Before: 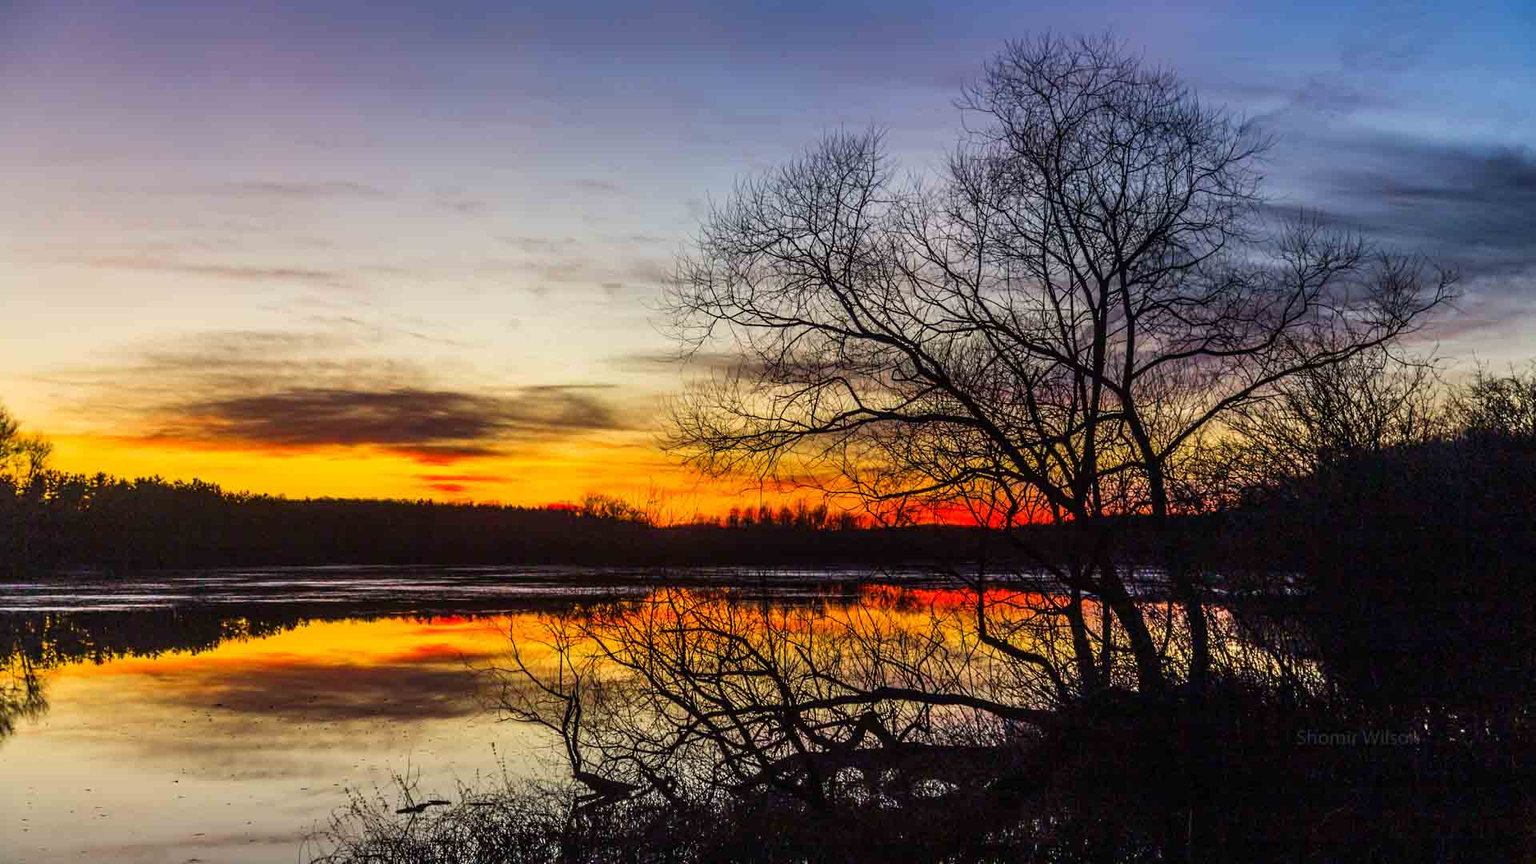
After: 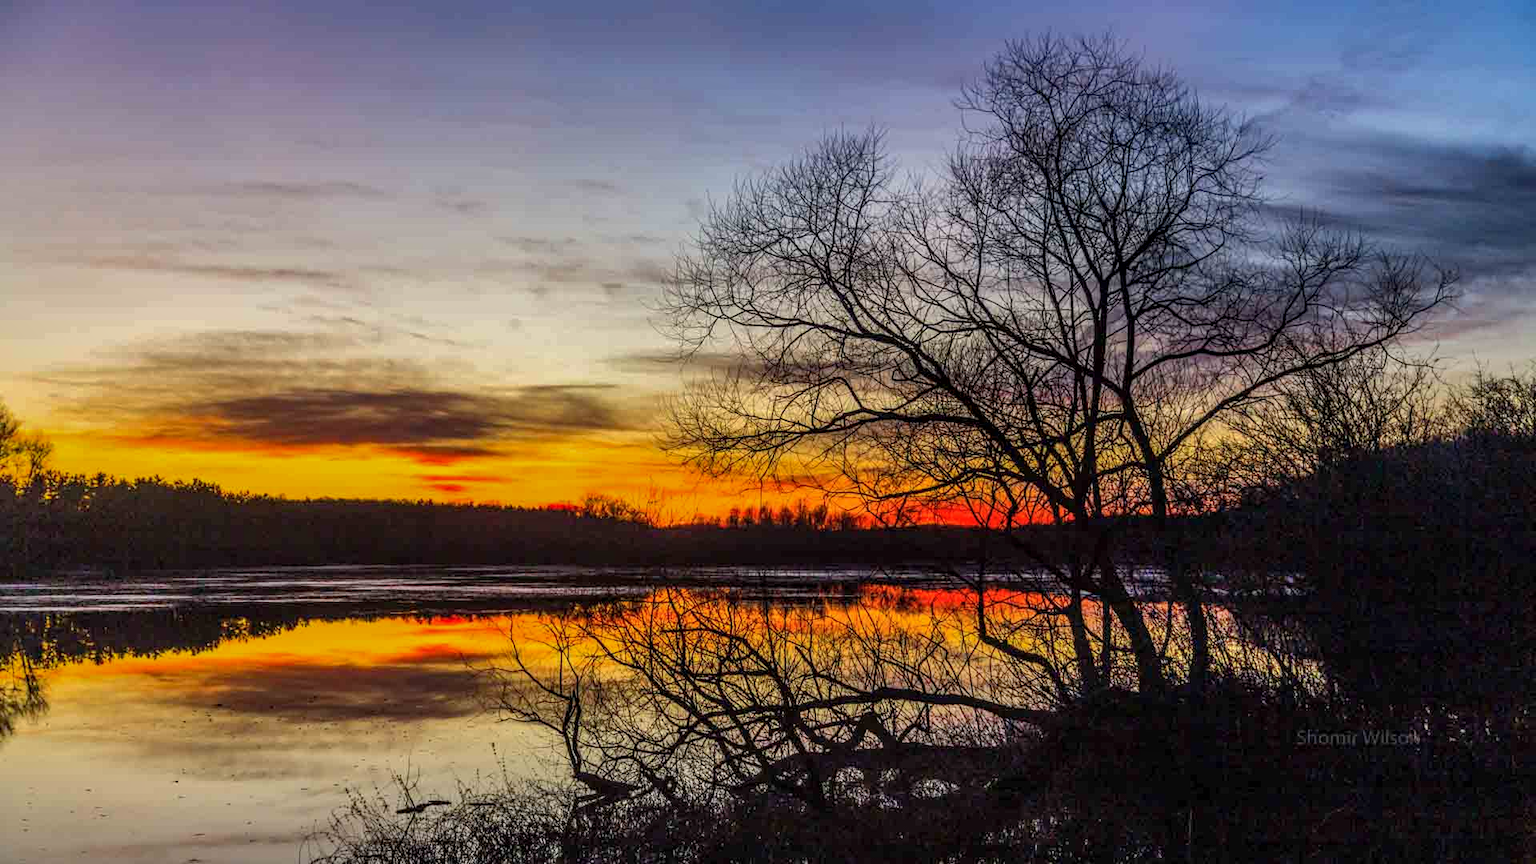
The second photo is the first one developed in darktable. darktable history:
shadows and highlights: shadows 39.72, highlights -60.08
local contrast: on, module defaults
